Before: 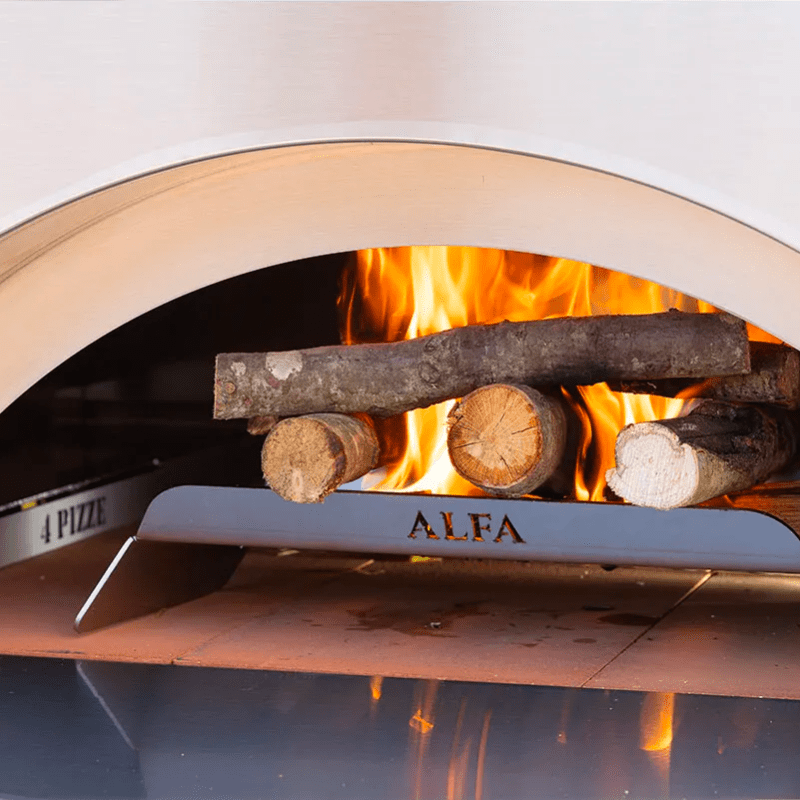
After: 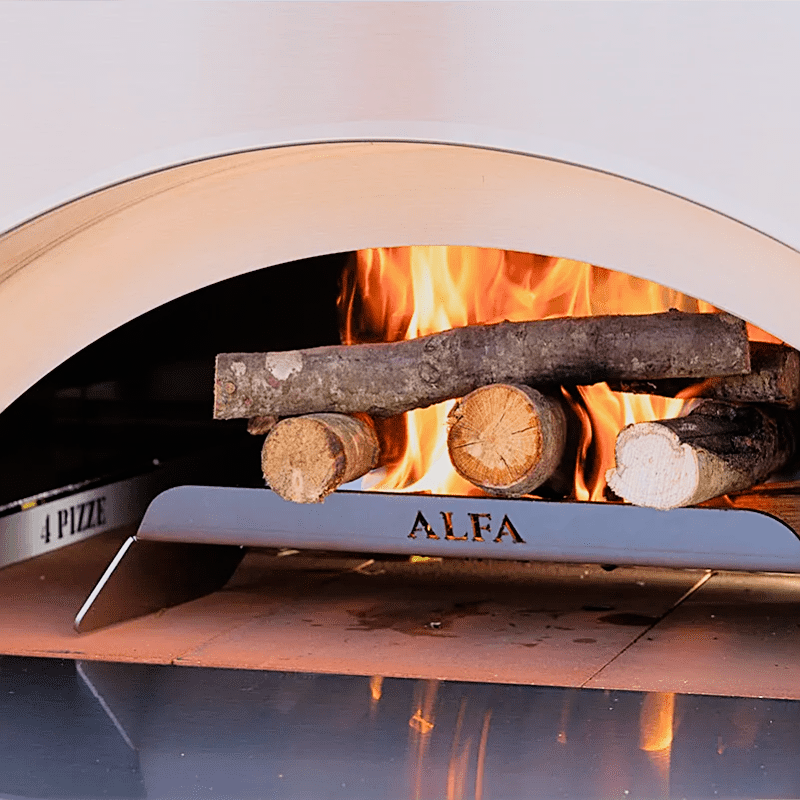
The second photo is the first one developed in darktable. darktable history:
exposure: black level correction 0, exposure 0.3 EV, compensate highlight preservation false
white balance: red 1.009, blue 1.027
sharpen: on, module defaults
filmic rgb: black relative exposure -7.92 EV, white relative exposure 4.13 EV, threshold 3 EV, hardness 4.02, latitude 51.22%, contrast 1.013, shadows ↔ highlights balance 5.35%, color science v5 (2021), contrast in shadows safe, contrast in highlights safe, enable highlight reconstruction true
